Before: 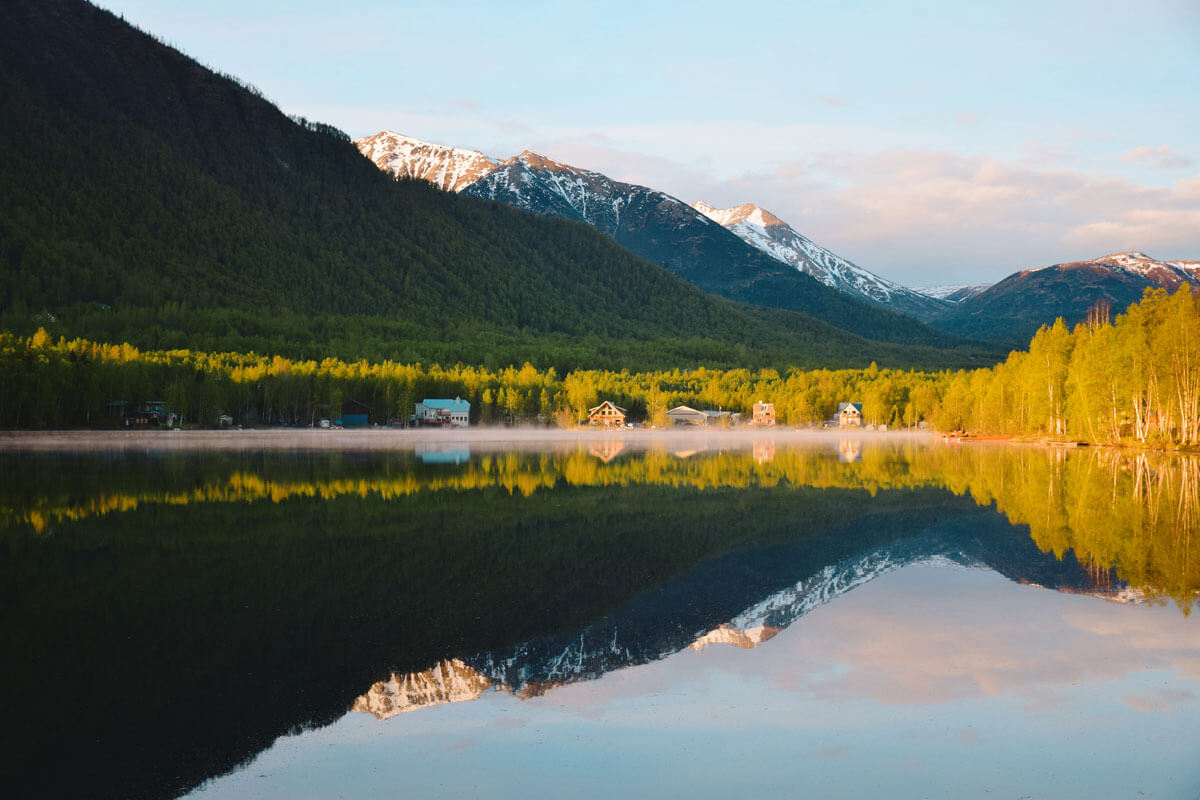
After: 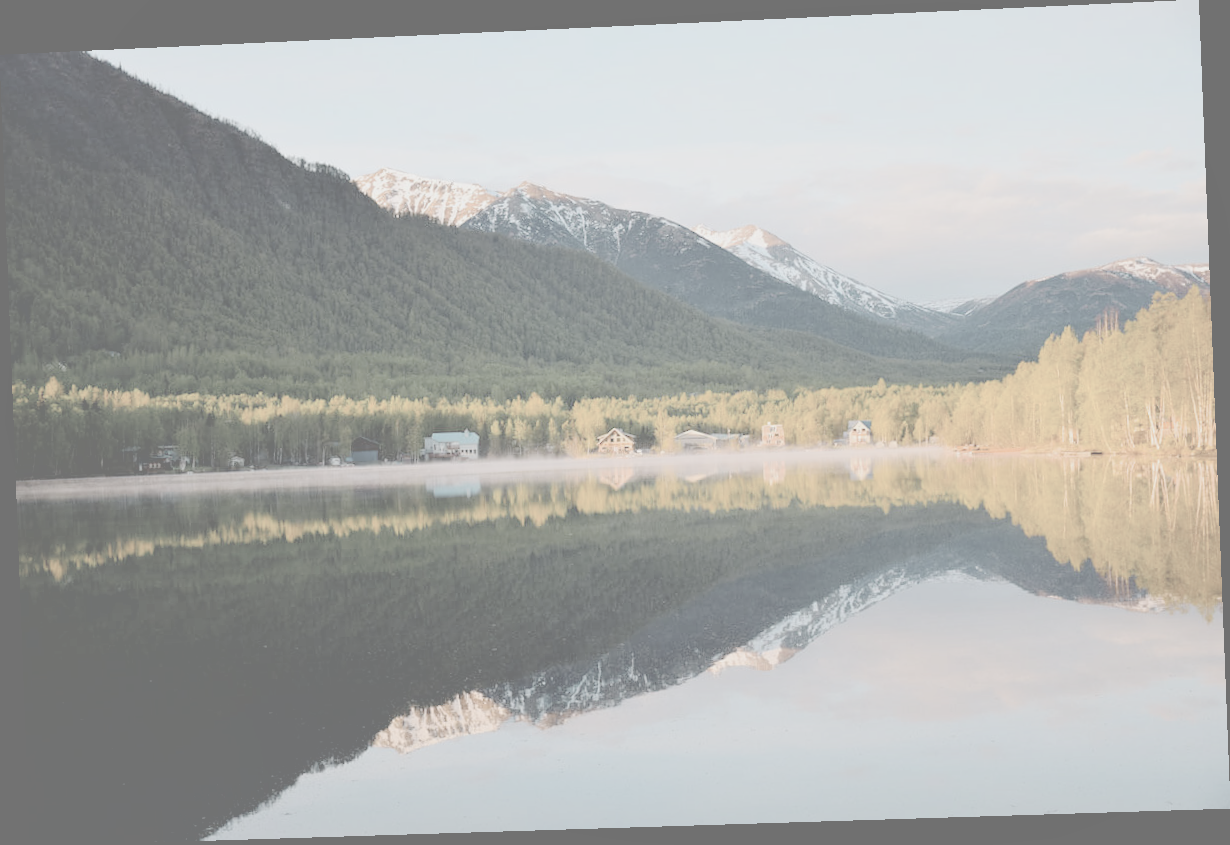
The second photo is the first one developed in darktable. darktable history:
contrast brightness saturation: contrast -0.32, brightness 0.75, saturation -0.78
color contrast: green-magenta contrast 1.1, blue-yellow contrast 1.1, unbound 0
local contrast: mode bilateral grid, contrast 100, coarseness 100, detail 108%, midtone range 0.2
exposure: black level correction 0.01, exposure 0.011 EV, compensate highlight preservation false
rotate and perspective: rotation -2.22°, lens shift (horizontal) -0.022, automatic cropping off
